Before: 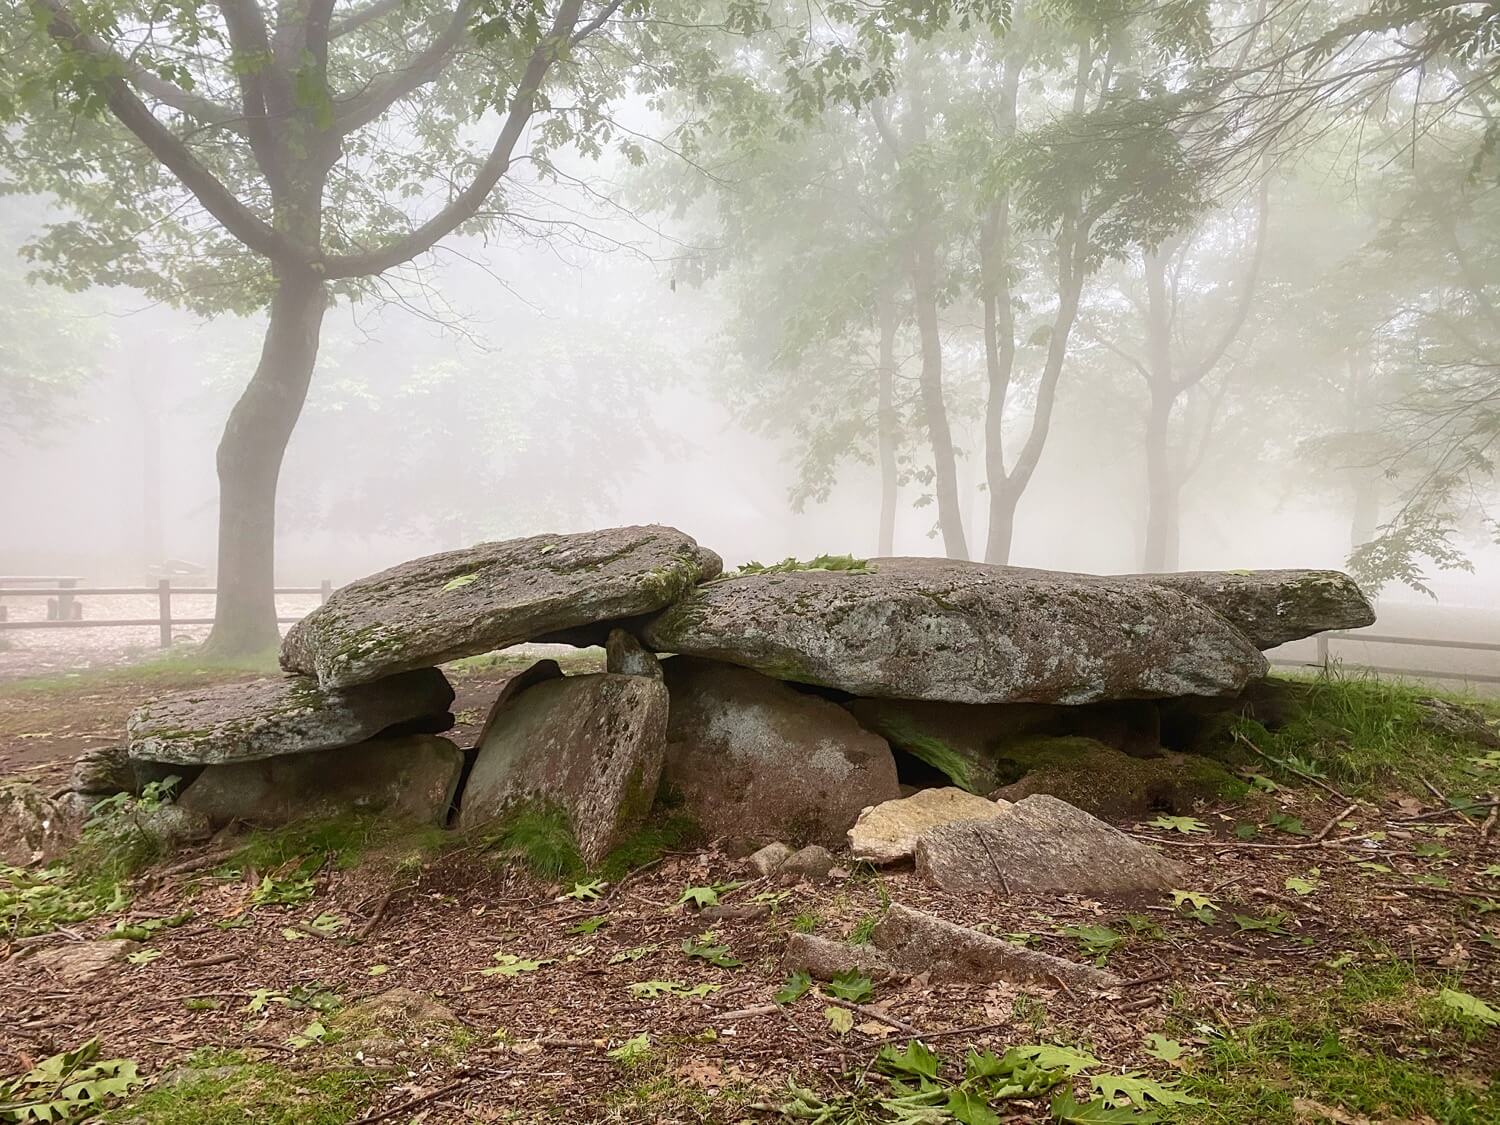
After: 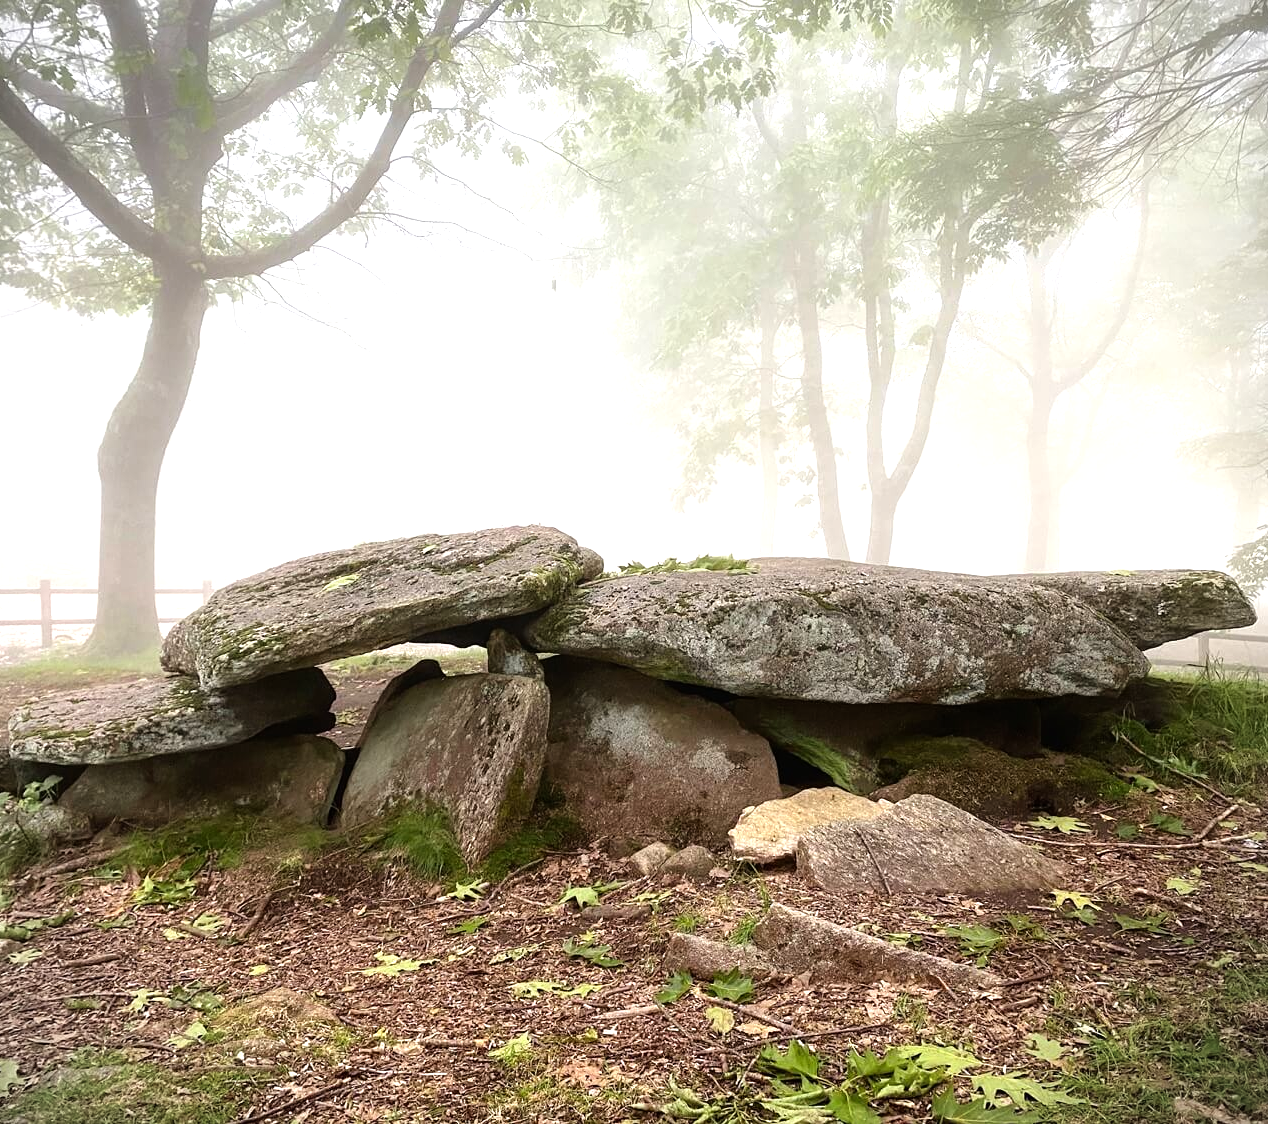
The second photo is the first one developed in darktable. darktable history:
tone equalizer: -8 EV -0.757 EV, -7 EV -0.667 EV, -6 EV -0.62 EV, -5 EV -0.418 EV, -3 EV 0.39 EV, -2 EV 0.6 EV, -1 EV 0.676 EV, +0 EV 0.752 EV
crop: left 7.966%, right 7.485%
vignetting: fall-off start 91.16%, brightness -0.51, saturation -0.514
